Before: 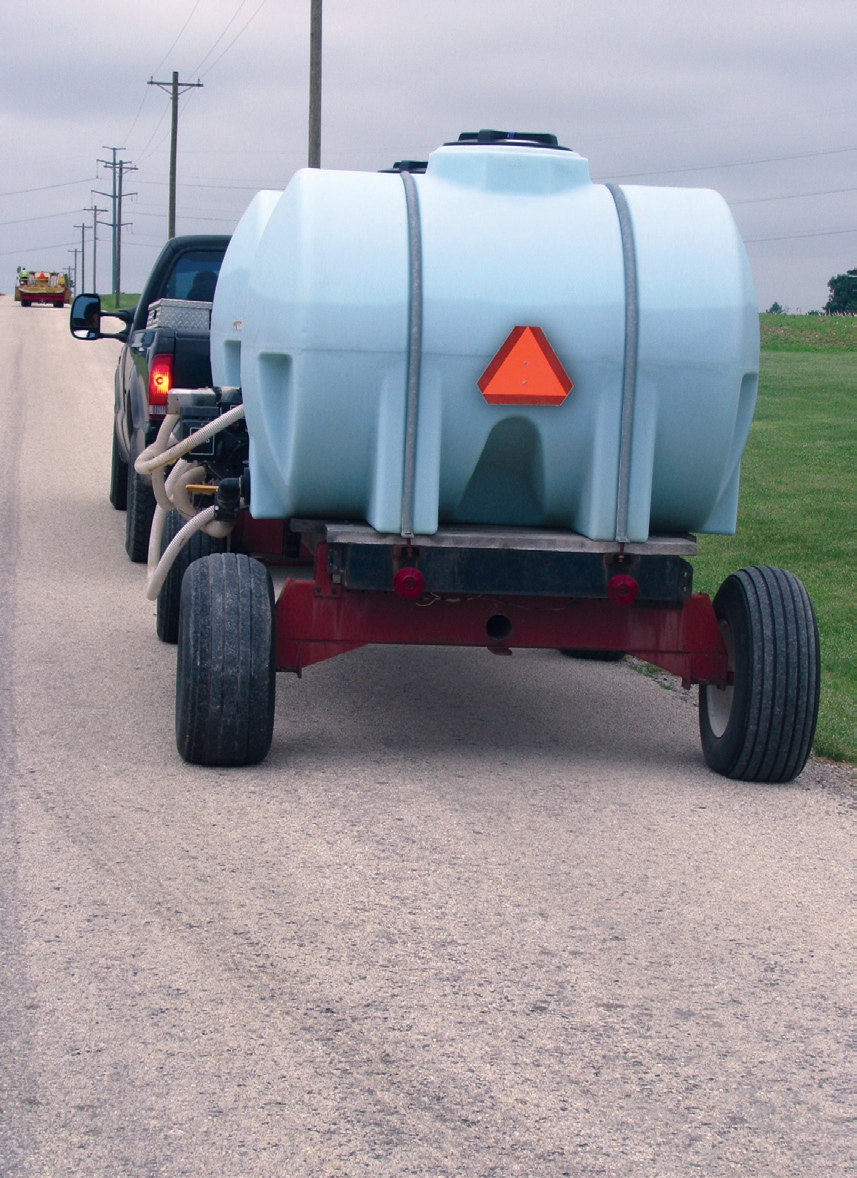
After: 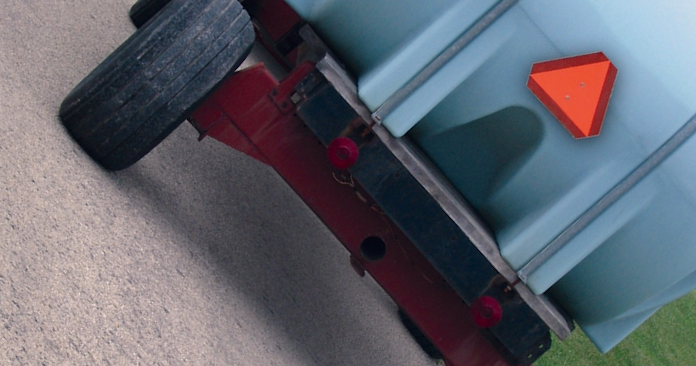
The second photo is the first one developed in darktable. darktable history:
shadows and highlights: shadows -20.61, white point adjustment -1.95, highlights -34.81
crop and rotate: angle -46.05°, top 16.661%, right 0.995%, bottom 11.716%
